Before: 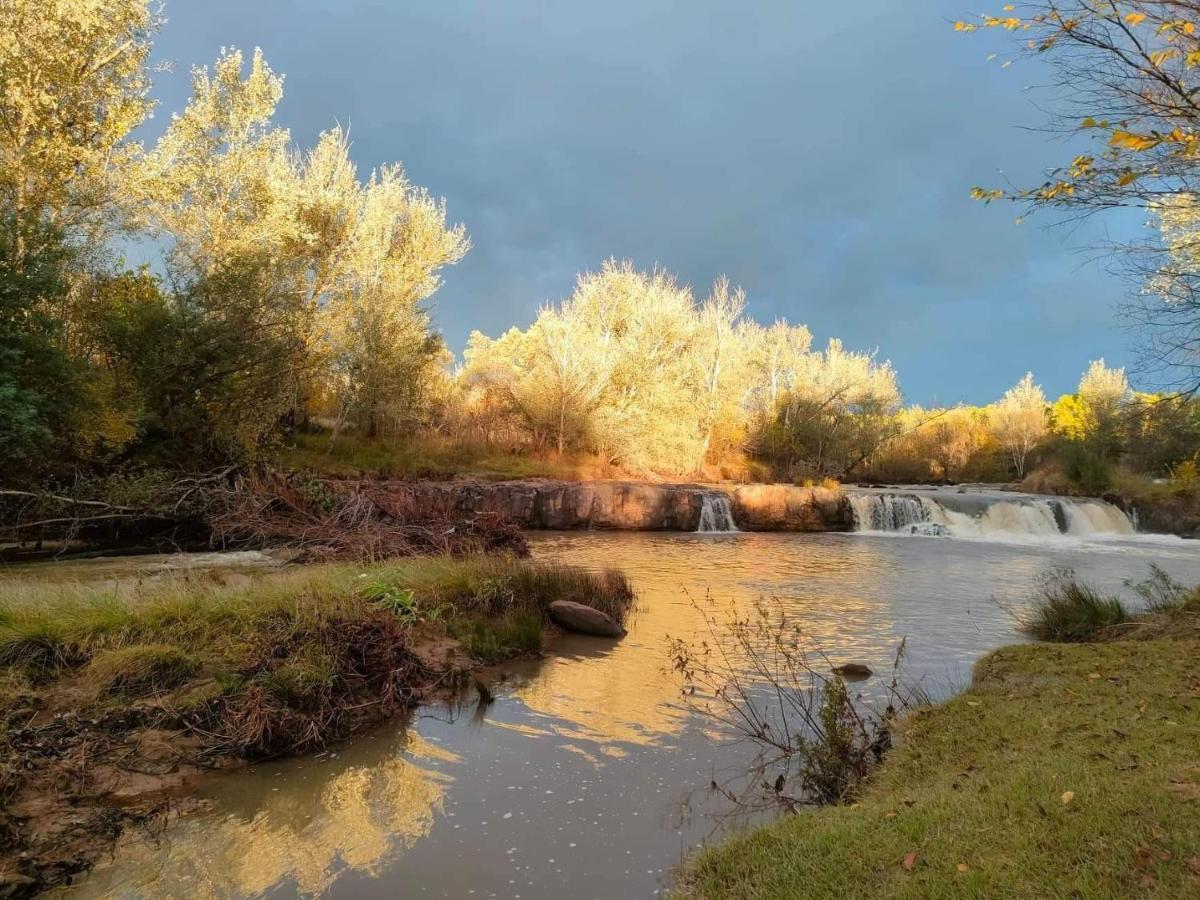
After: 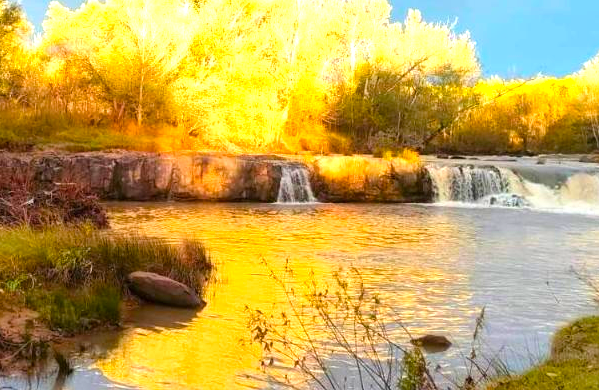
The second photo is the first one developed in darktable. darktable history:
crop: left 35.106%, top 36.659%, right 14.953%, bottom 19.97%
color balance rgb: perceptual saturation grading › global saturation 34.378%, global vibrance 20%
exposure: black level correction 0, exposure 0.898 EV, compensate highlight preservation false
